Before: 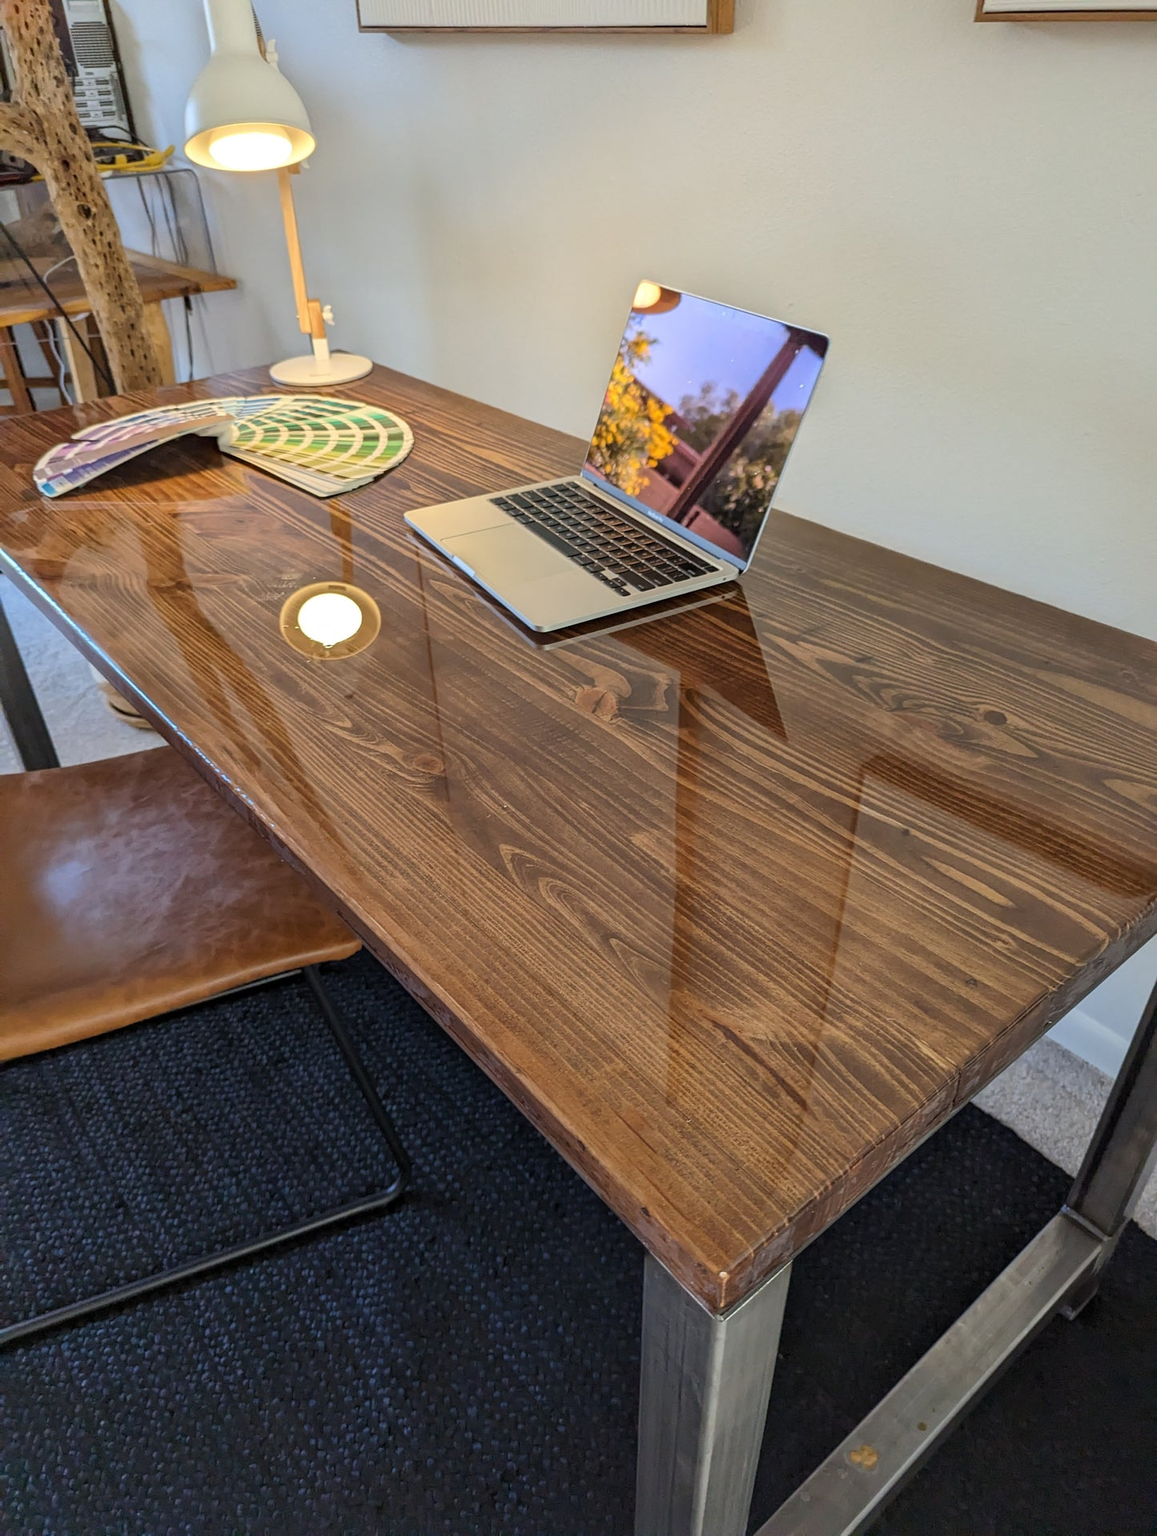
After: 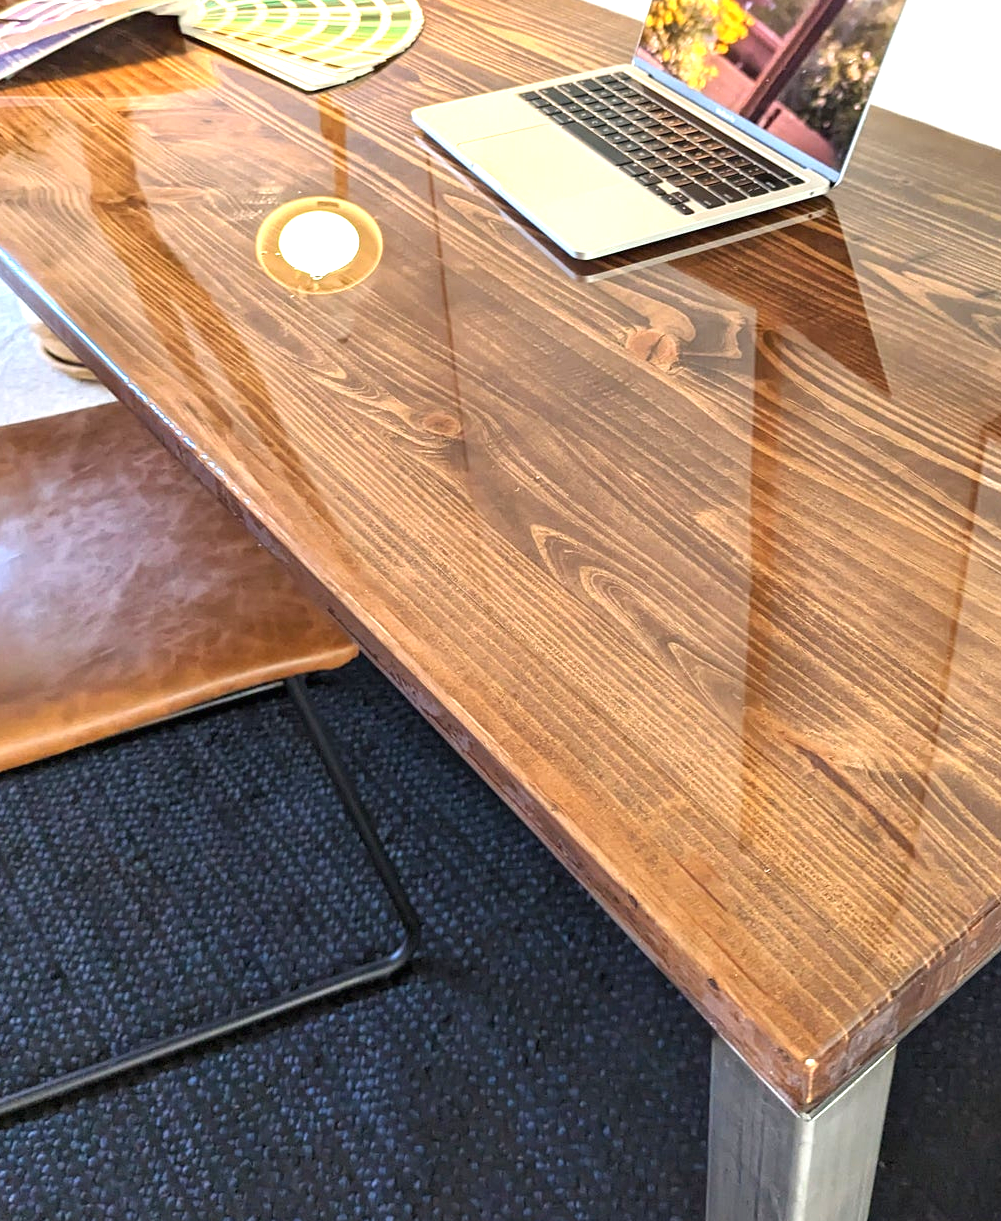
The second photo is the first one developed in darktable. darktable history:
exposure: black level correction 0, exposure 1.3 EV, compensate exposure bias true, compensate highlight preservation false
crop: left 6.488%, top 27.668%, right 24.183%, bottom 8.656%
